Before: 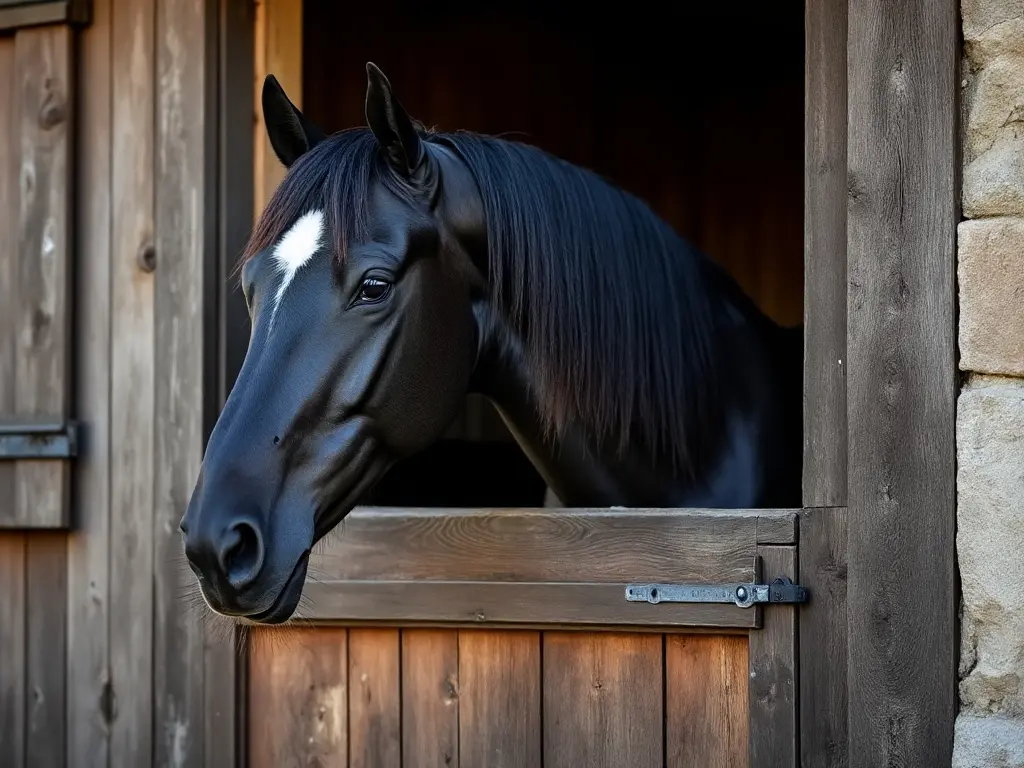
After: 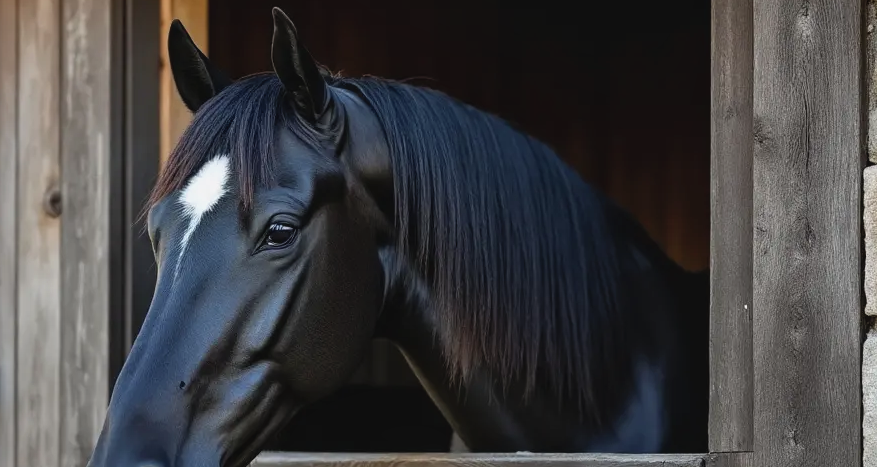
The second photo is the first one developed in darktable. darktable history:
contrast brightness saturation: contrast -0.092, saturation -0.092
crop and rotate: left 9.244%, top 7.194%, right 5.041%, bottom 31.923%
local contrast: highlights 101%, shadows 100%, detail 119%, midtone range 0.2
